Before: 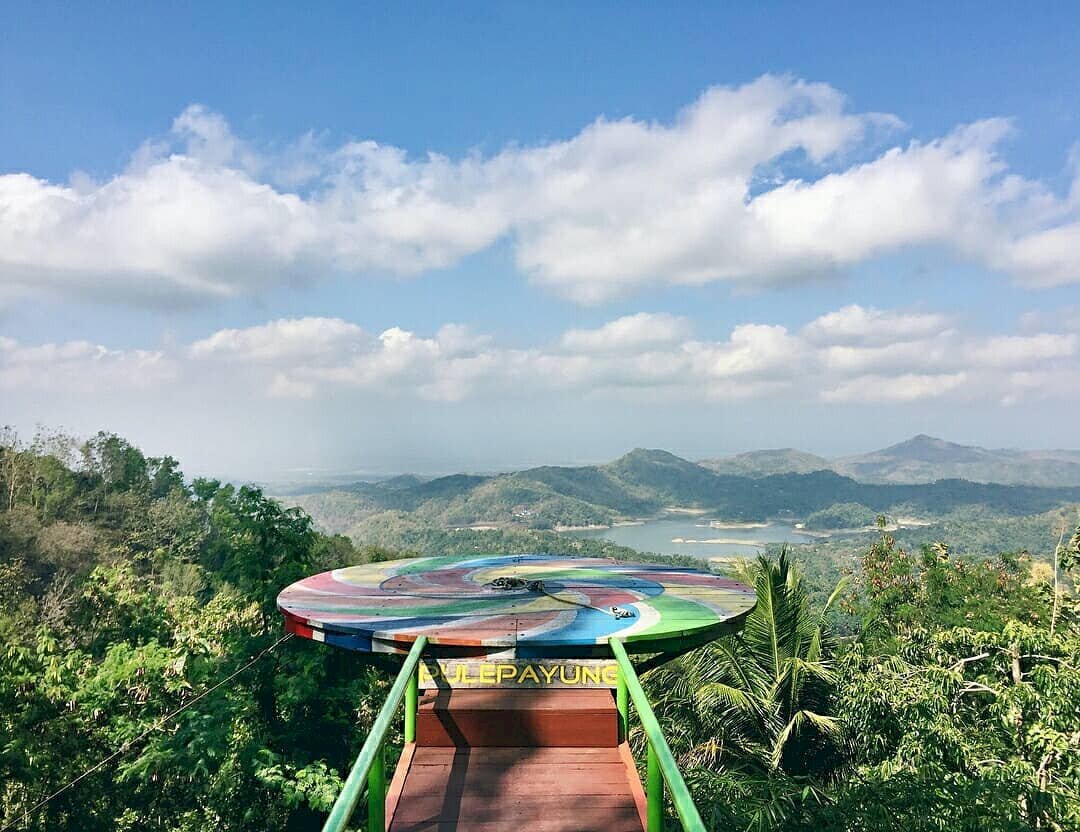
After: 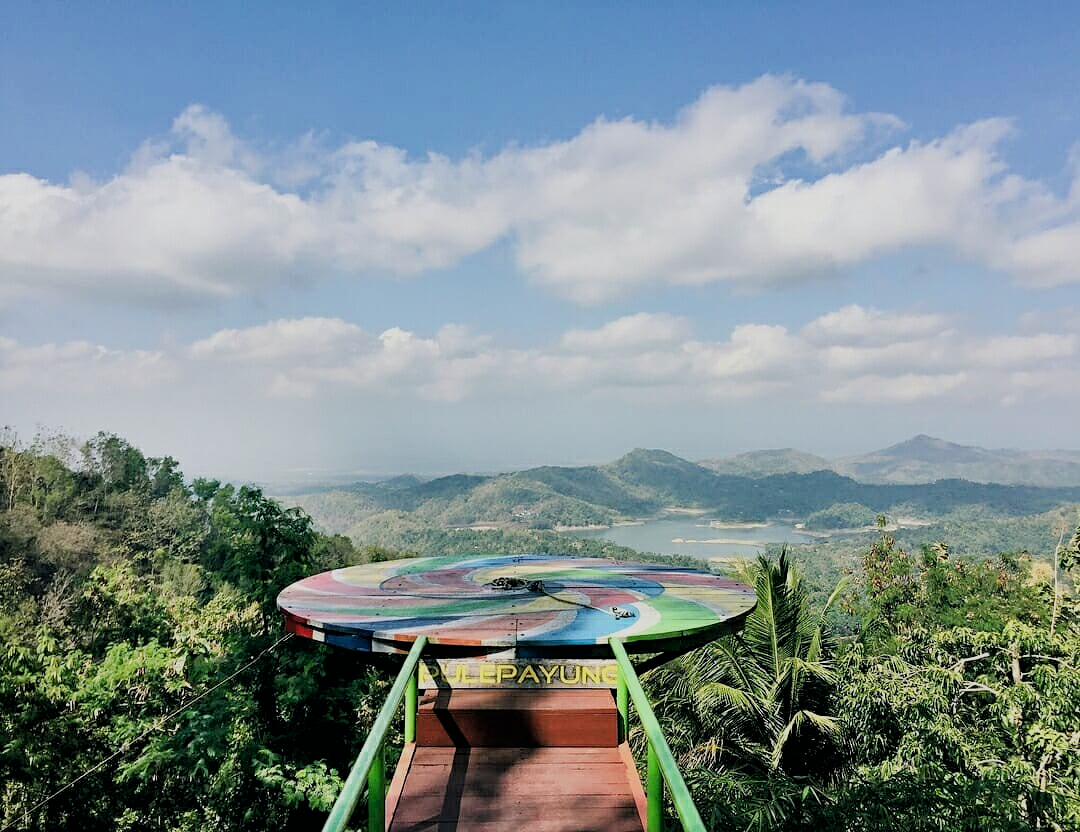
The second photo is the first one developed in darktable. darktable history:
filmic rgb: black relative exposure -5.06 EV, white relative exposure 3.97 EV, hardness 2.88, contrast 1.096, highlights saturation mix -20.64%, iterations of high-quality reconstruction 0
tone equalizer: edges refinement/feathering 500, mask exposure compensation -1.57 EV, preserve details no
